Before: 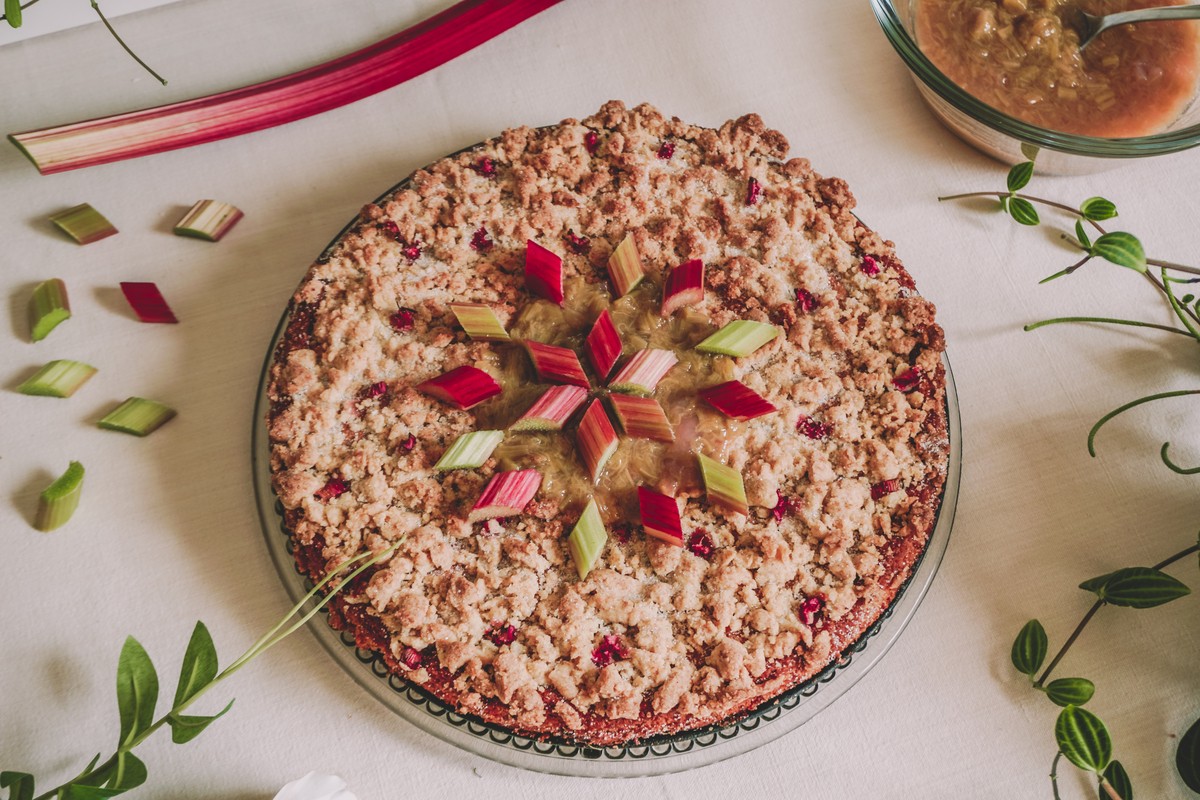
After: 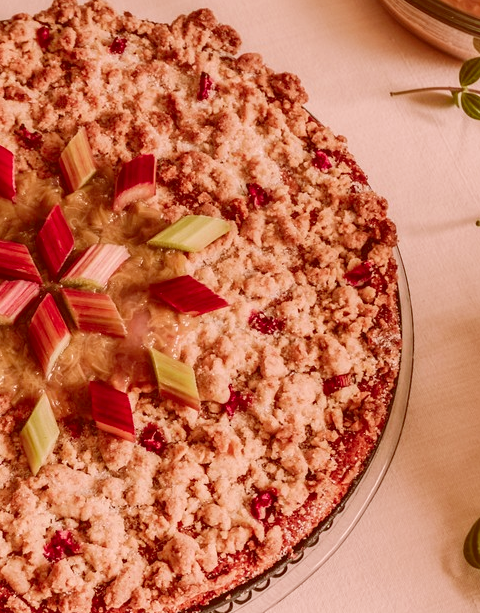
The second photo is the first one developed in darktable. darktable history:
color correction: highlights a* 9.02, highlights b* 8.83, shadows a* 39.7, shadows b* 39.77, saturation 0.817
crop: left 45.701%, top 13.197%, right 14.221%, bottom 10.152%
